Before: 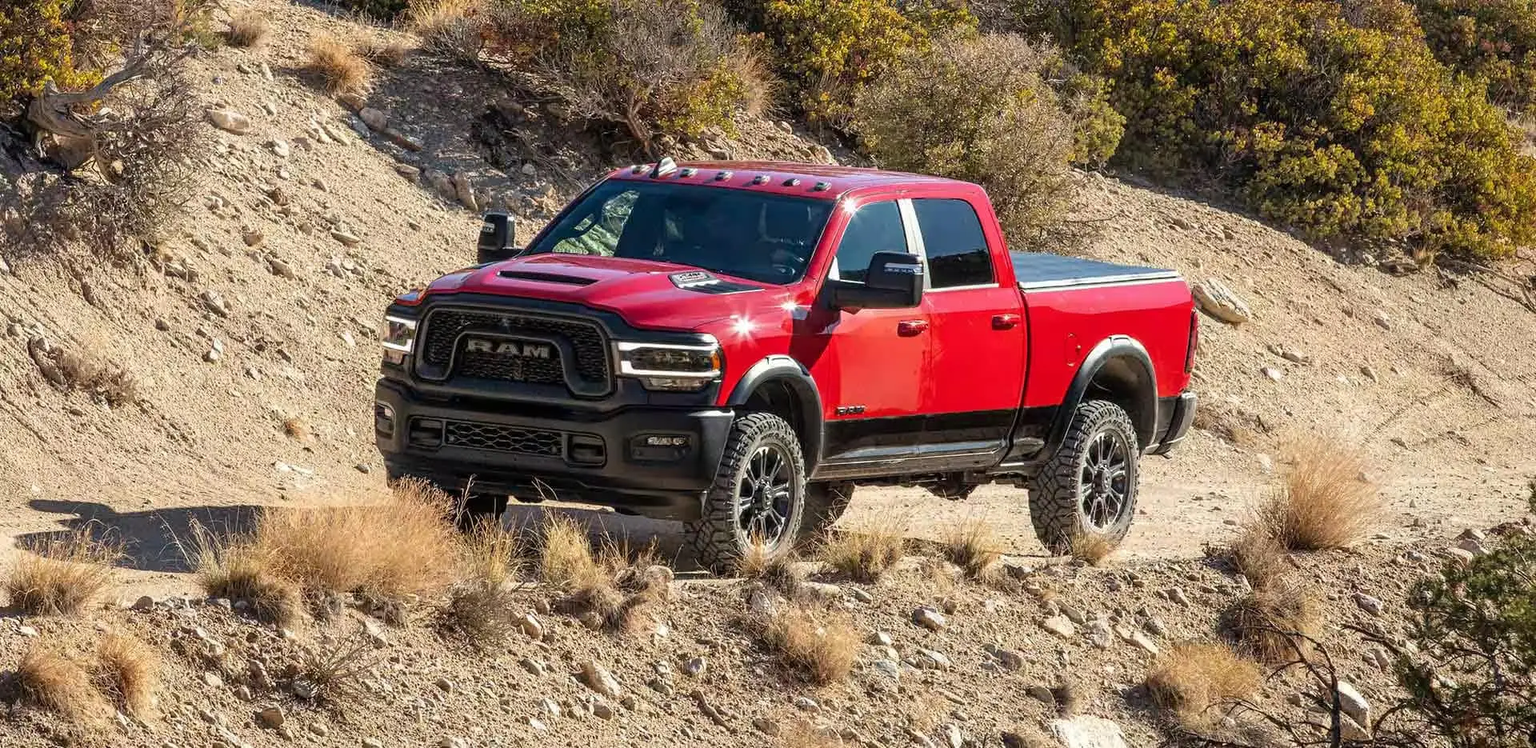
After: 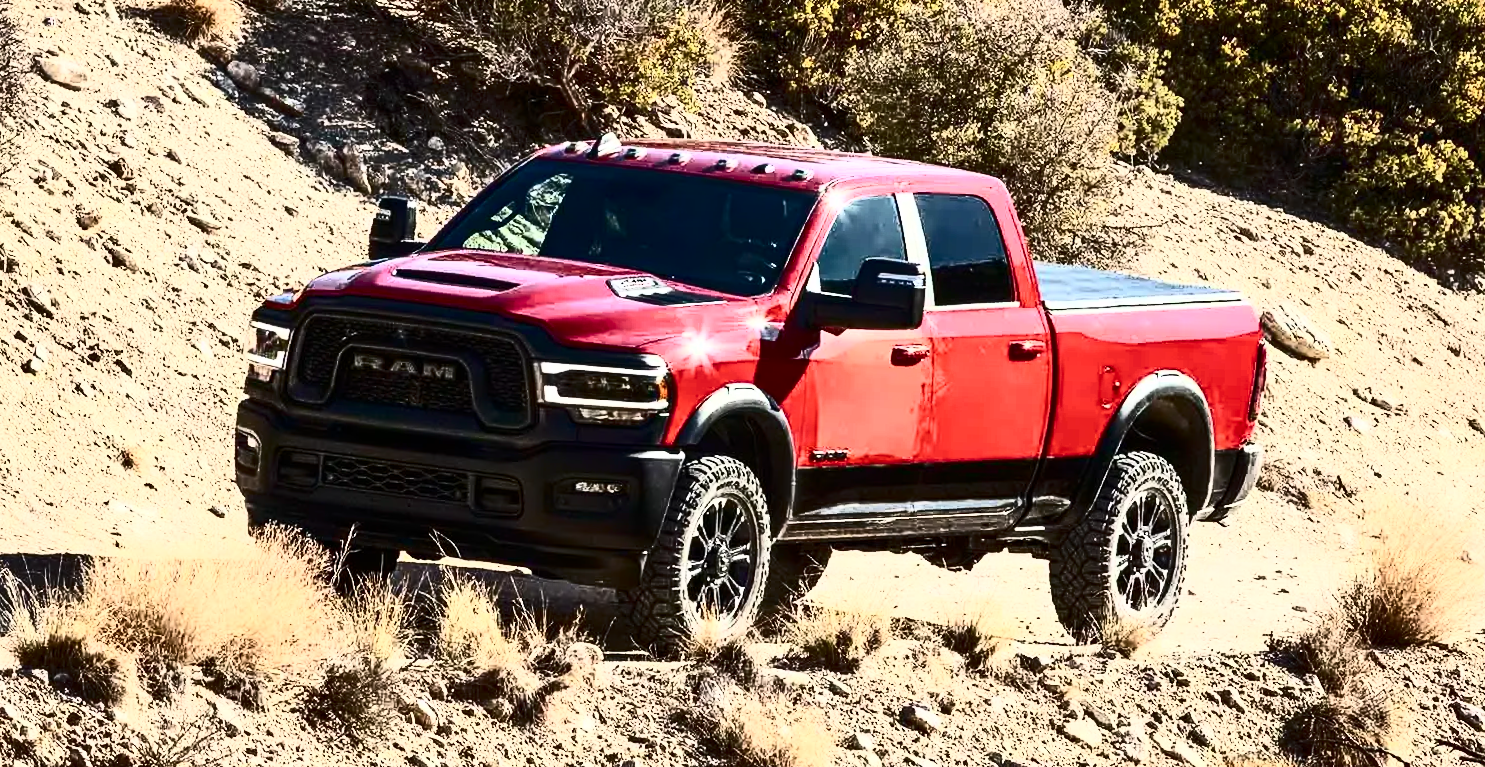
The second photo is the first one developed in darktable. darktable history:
contrast brightness saturation: contrast 0.93, brightness 0.2
crop: left 11.225%, top 5.381%, right 9.565%, bottom 10.314%
shadows and highlights: shadows 32.83, highlights -47.7, soften with gaussian
rotate and perspective: rotation 1.57°, crop left 0.018, crop right 0.982, crop top 0.039, crop bottom 0.961
